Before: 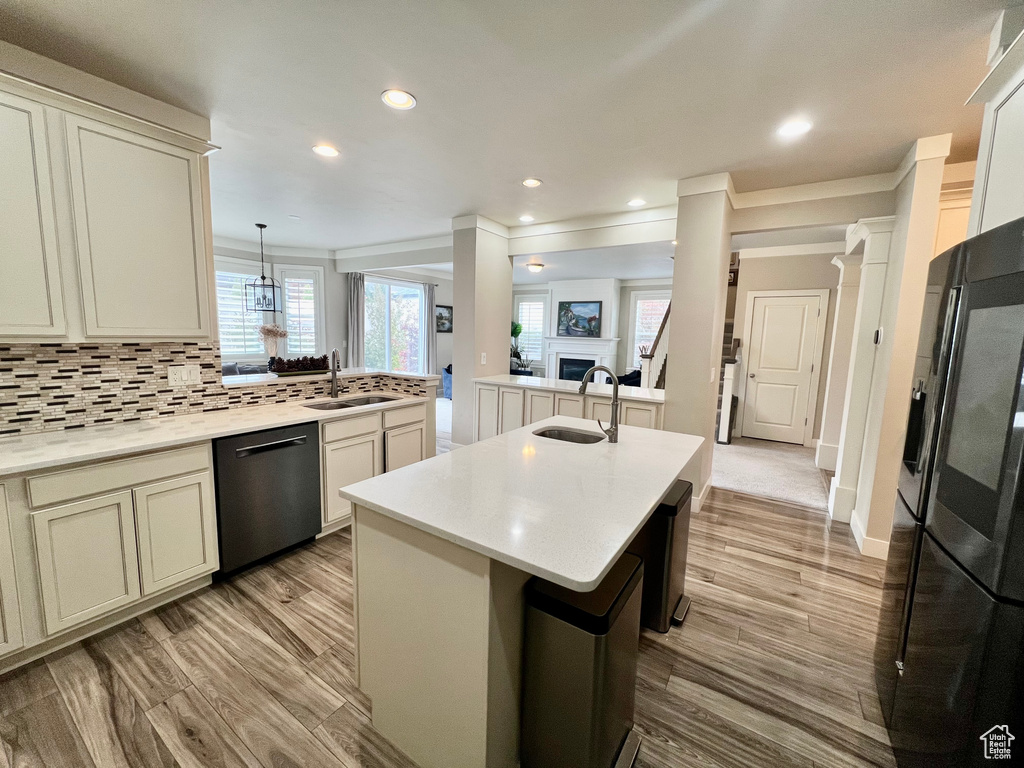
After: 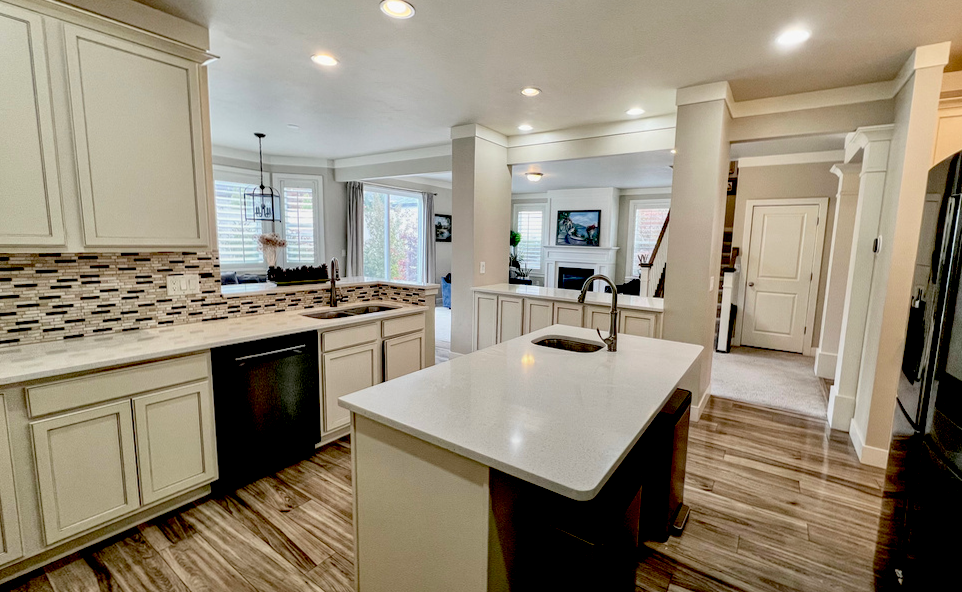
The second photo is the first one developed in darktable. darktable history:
crop and rotate: angle 0.085°, top 11.836%, right 5.79%, bottom 10.879%
exposure: black level correction 0.057, compensate highlight preservation false
local contrast: detail 110%
